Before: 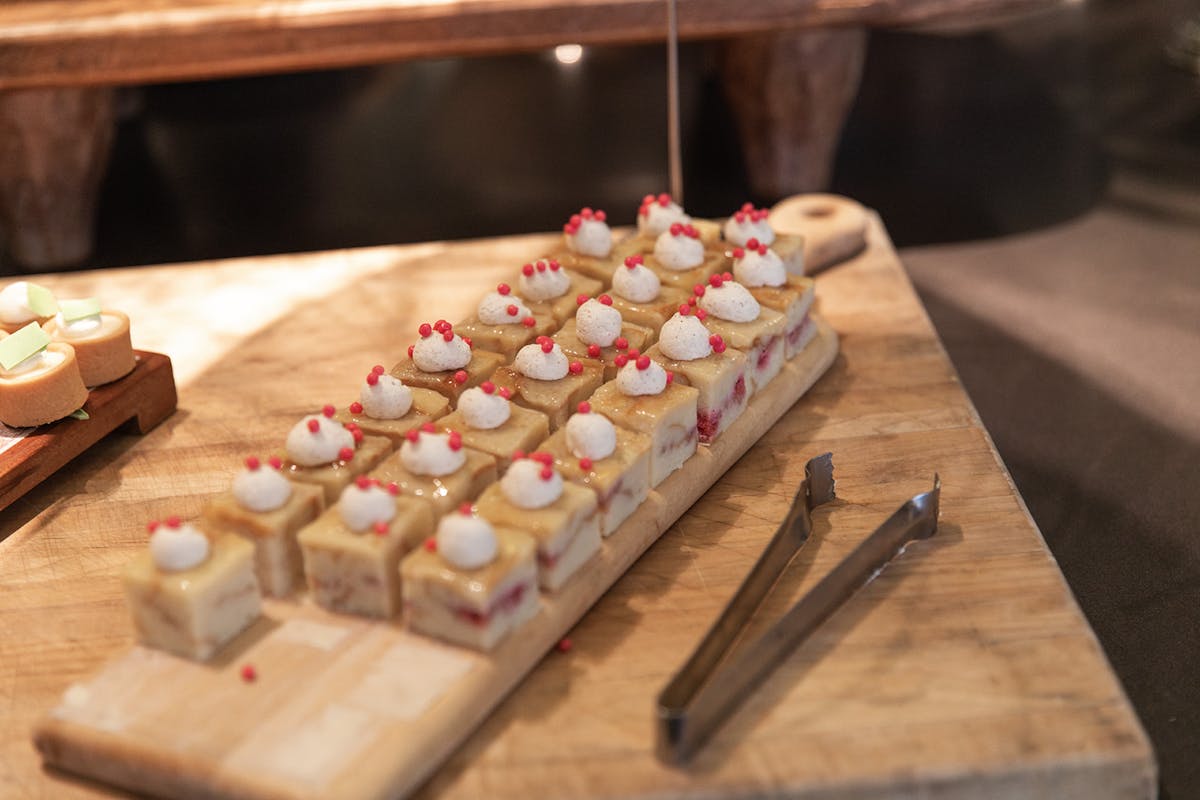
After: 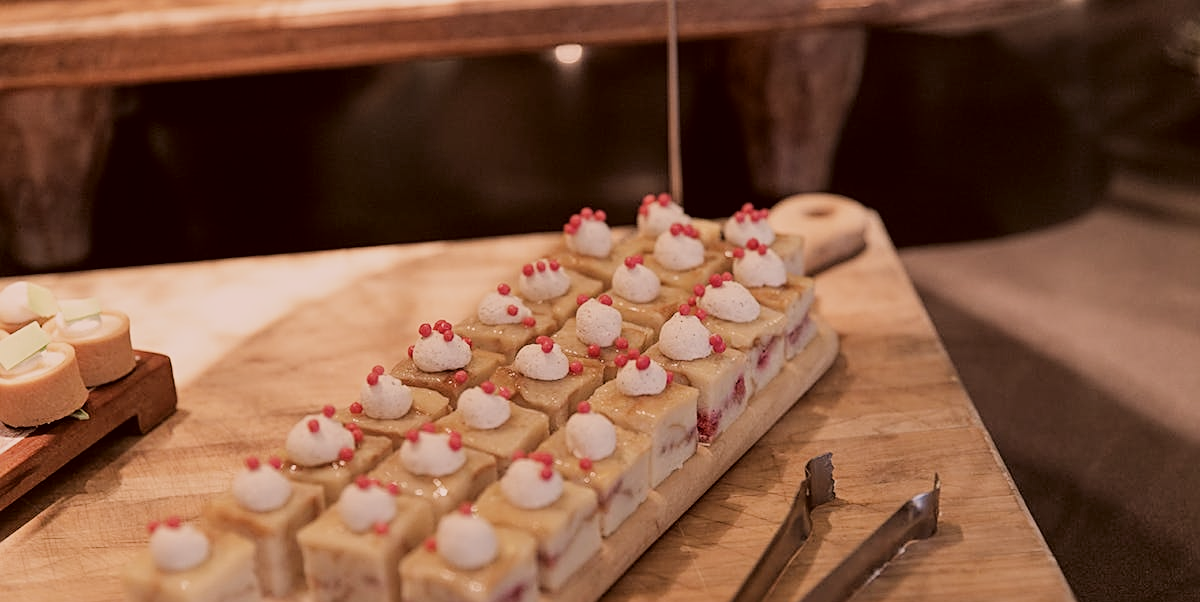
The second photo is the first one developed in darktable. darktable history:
color correction: highlights a* 10.17, highlights b* 9.73, shadows a* 7.98, shadows b* 8.62, saturation 0.806
filmic rgb: black relative exposure -7.65 EV, white relative exposure 4.56 EV, threshold 5.95 EV, hardness 3.61, enable highlight reconstruction true
sharpen: on, module defaults
crop: bottom 24.735%
